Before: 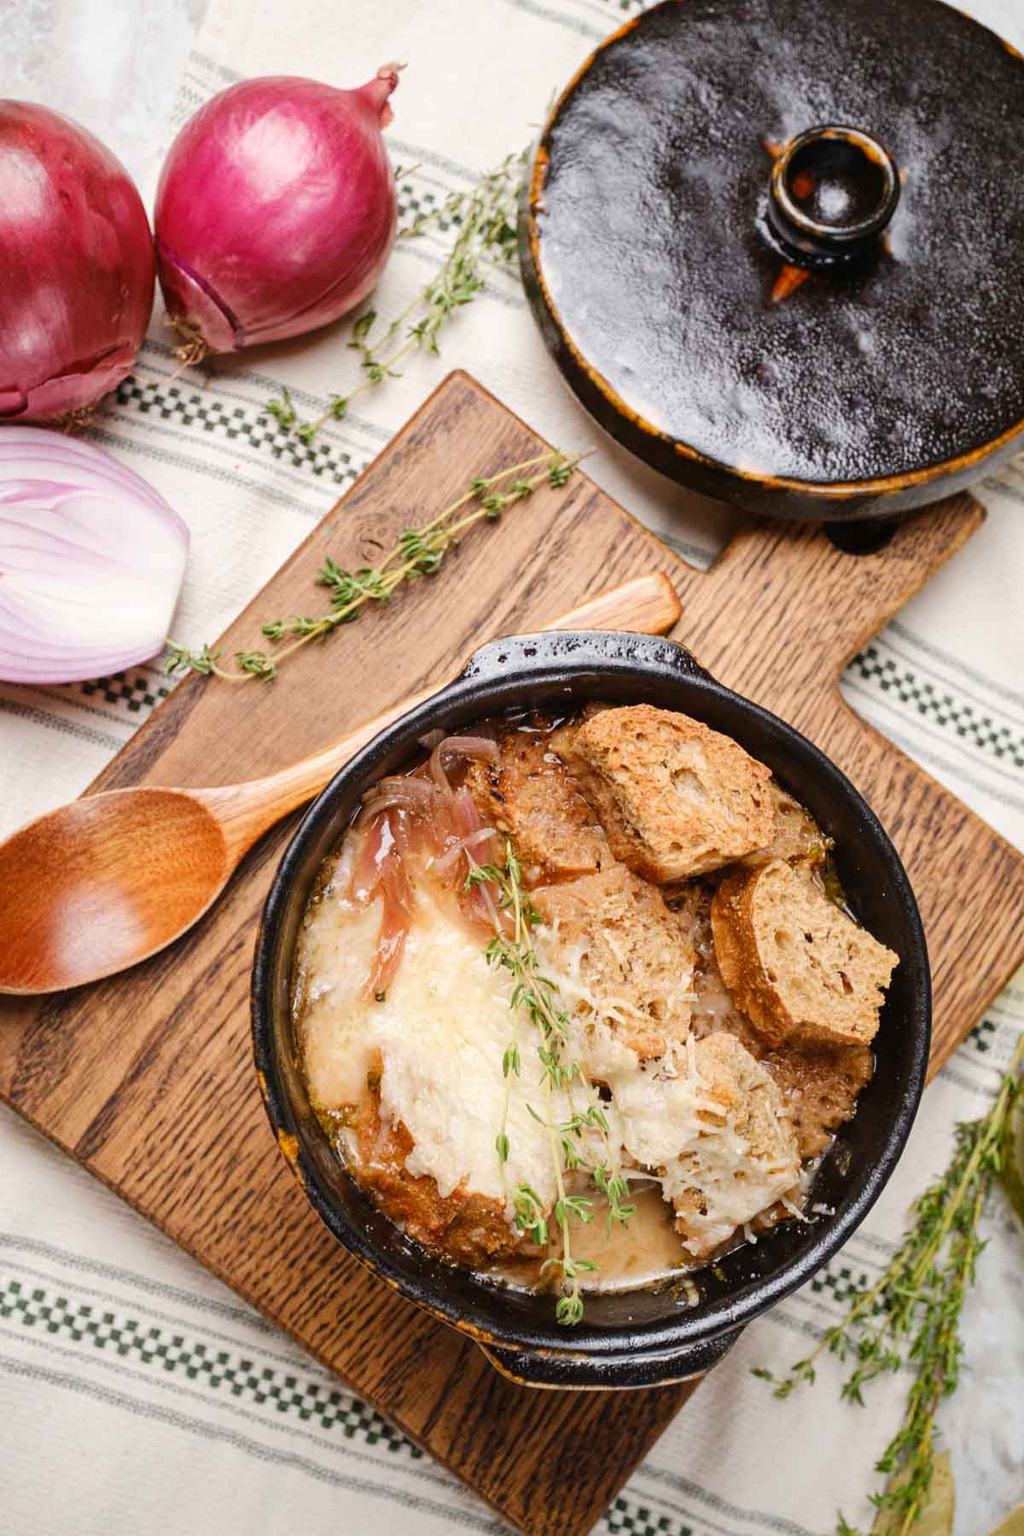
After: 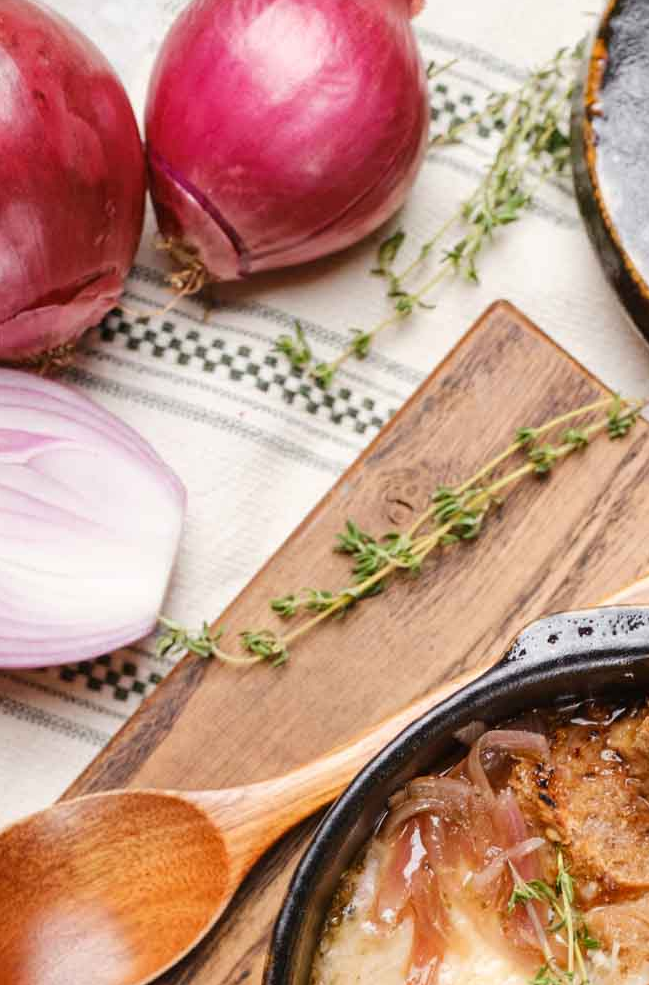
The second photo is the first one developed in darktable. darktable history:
crop and rotate: left 3.029%, top 7.396%, right 42.87%, bottom 37.877%
